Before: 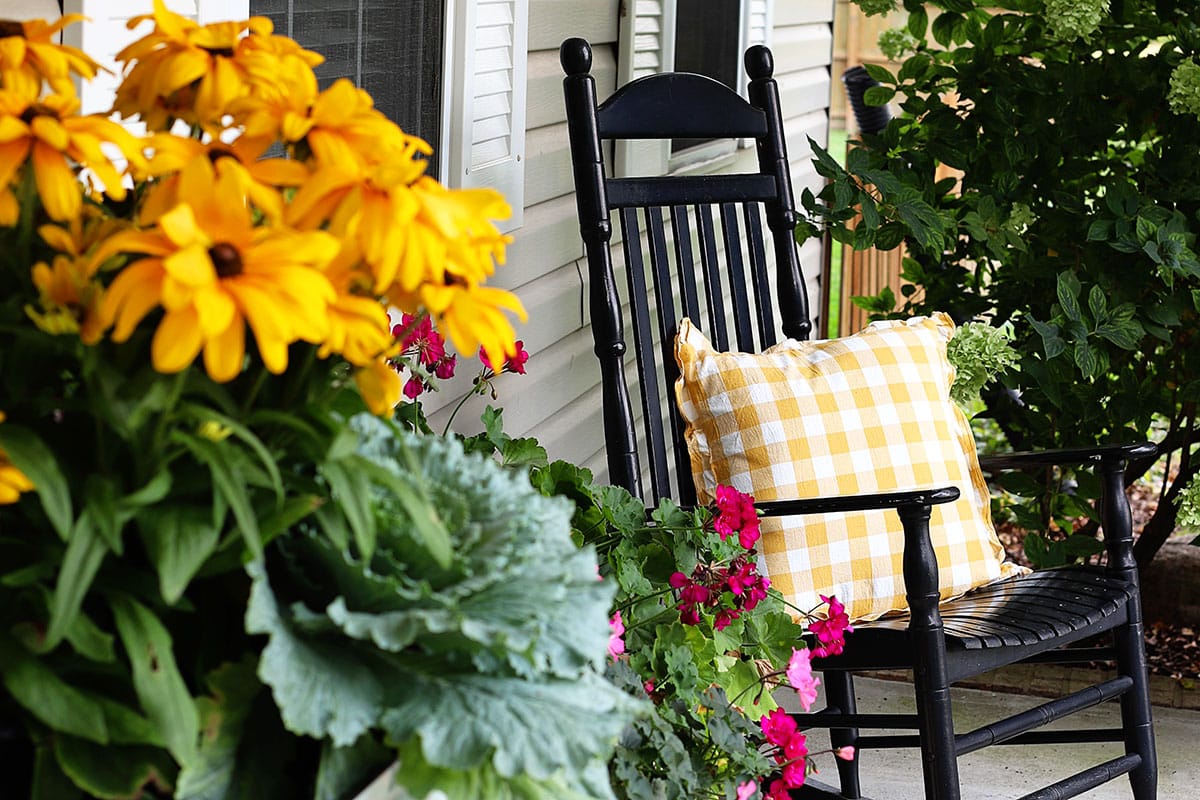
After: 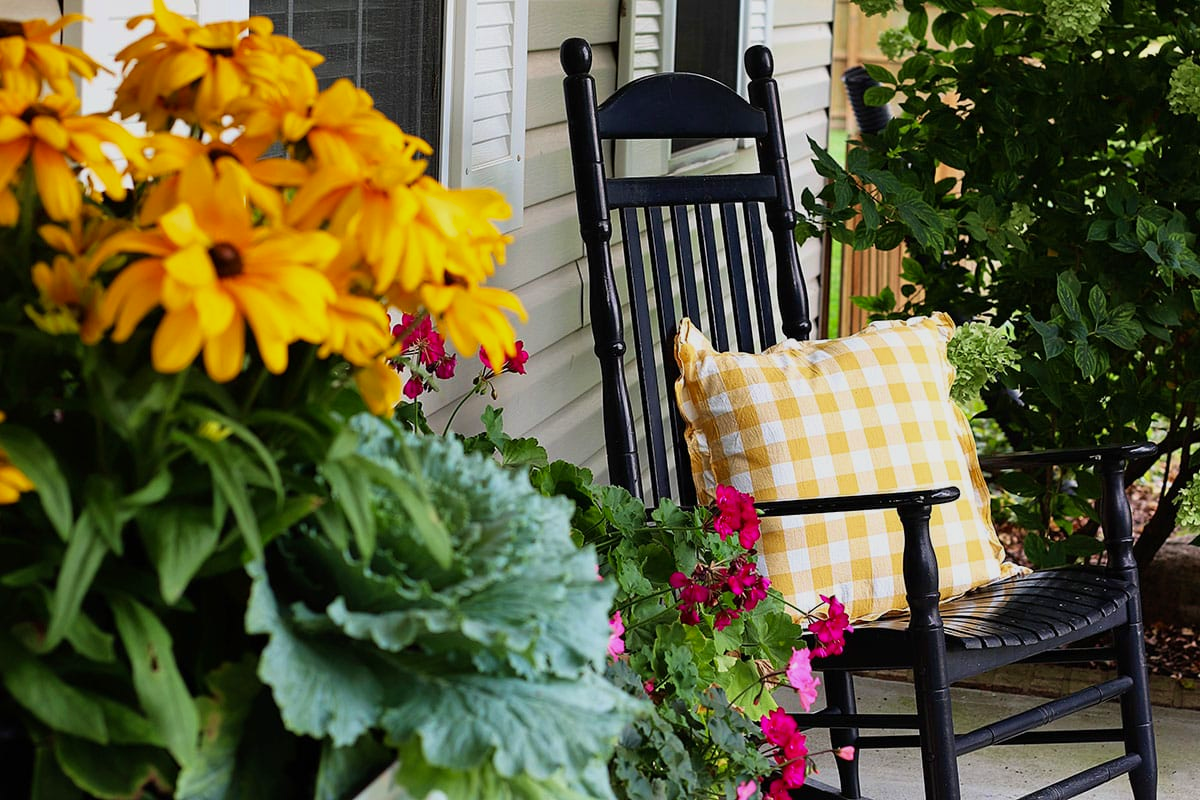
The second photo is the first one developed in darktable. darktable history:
shadows and highlights: radius 121.13, shadows 21.4, white point adjustment -9.72, highlights -14.39, soften with gaussian
velvia: on, module defaults
